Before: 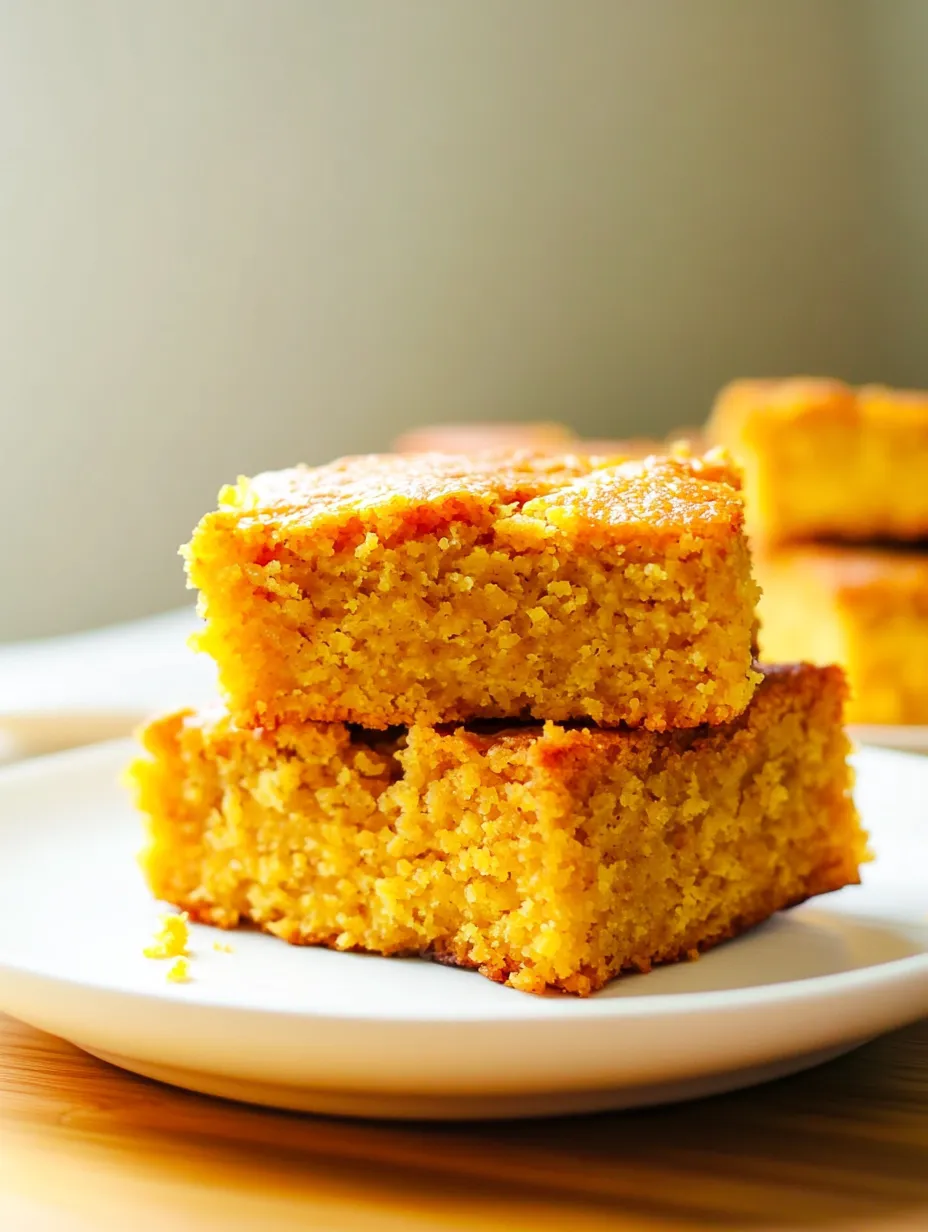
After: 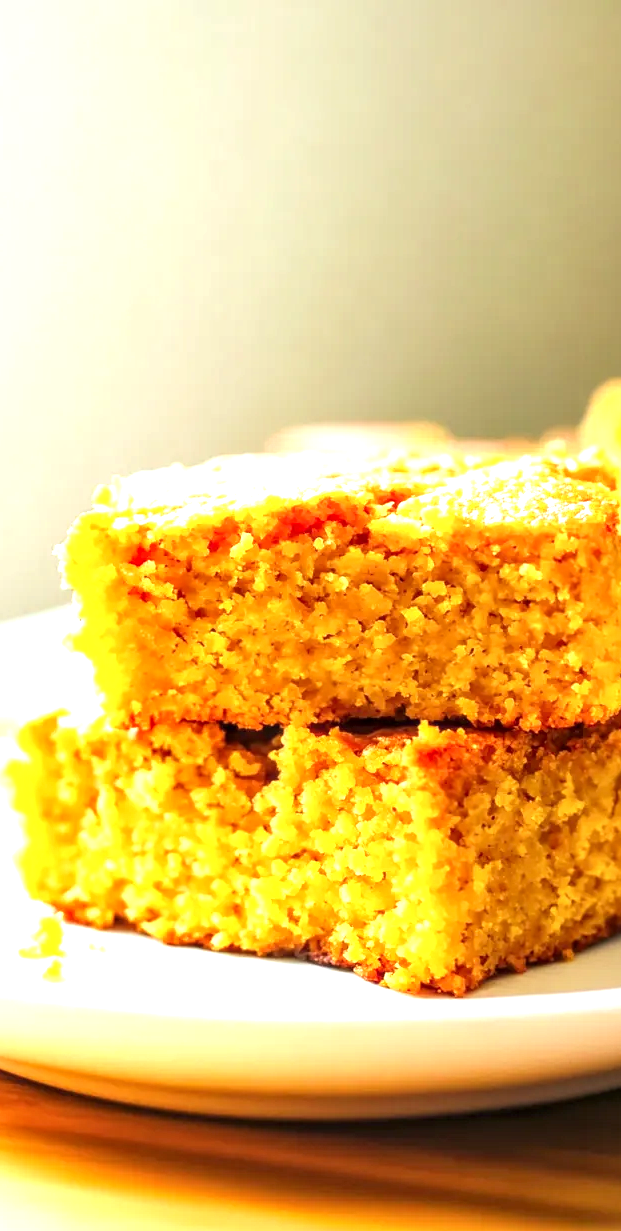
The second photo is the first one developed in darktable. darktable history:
local contrast: detail 130%
crop and rotate: left 13.494%, right 19.538%
exposure: black level correction 0, exposure 0.947 EV, compensate highlight preservation false
